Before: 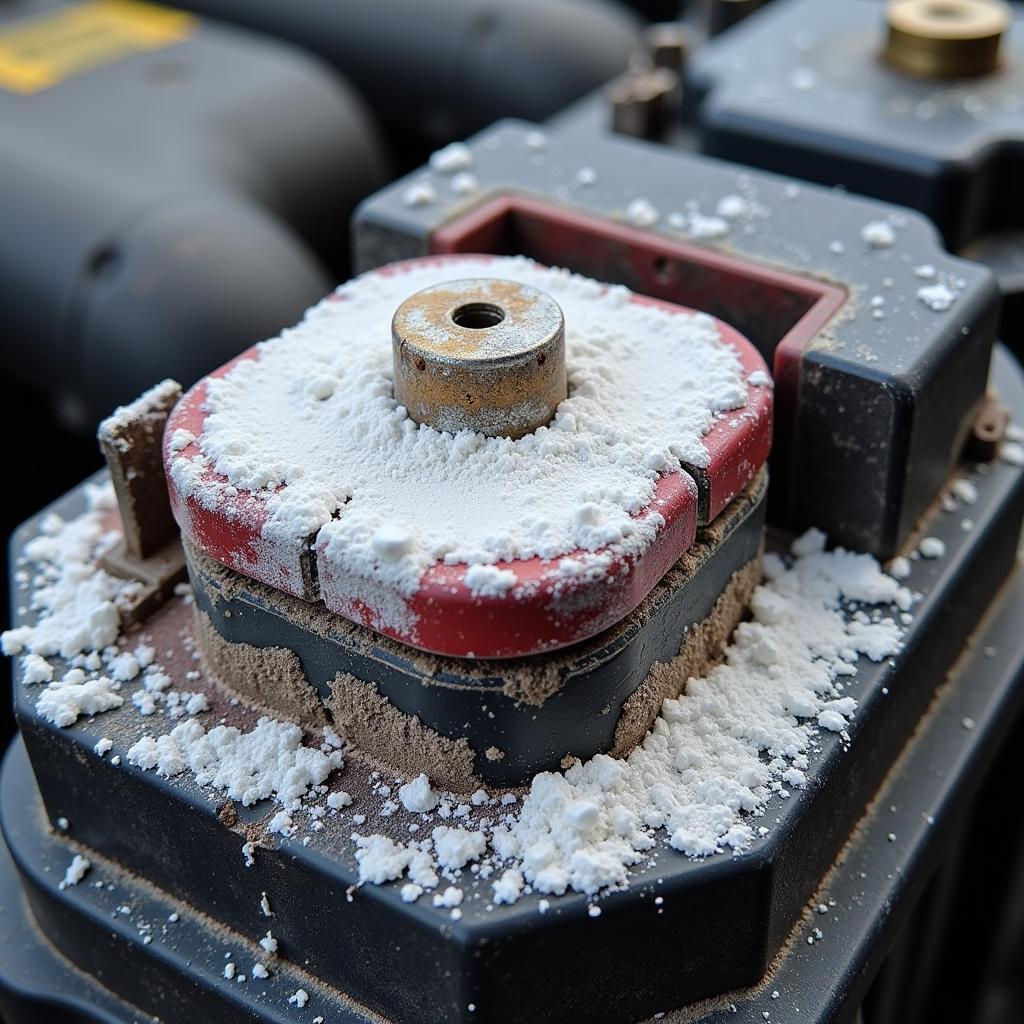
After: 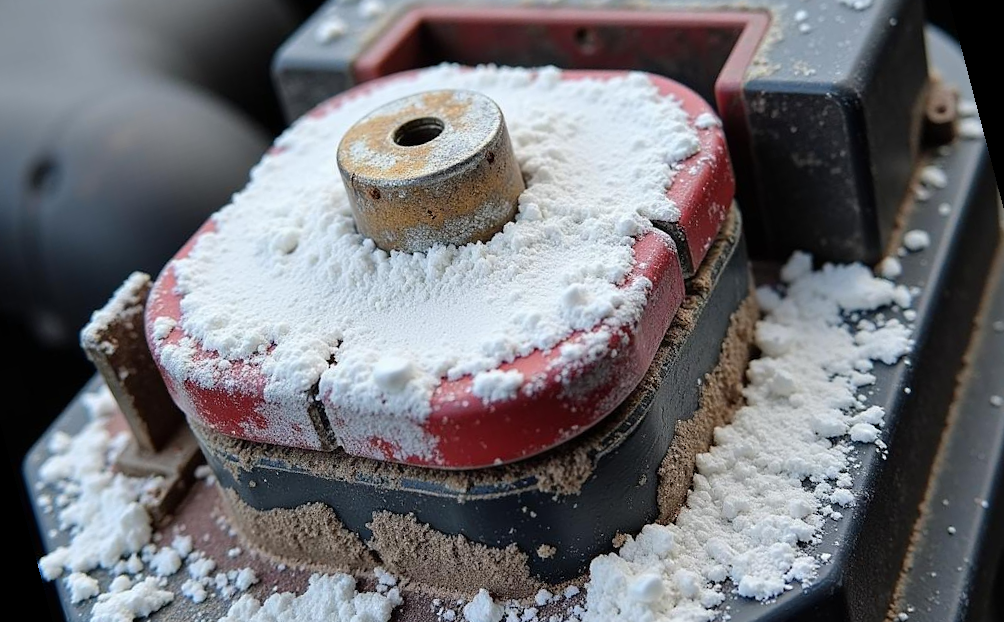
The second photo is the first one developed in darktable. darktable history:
rgb levels: preserve colors max RGB
rotate and perspective: rotation -14.8°, crop left 0.1, crop right 0.903, crop top 0.25, crop bottom 0.748
